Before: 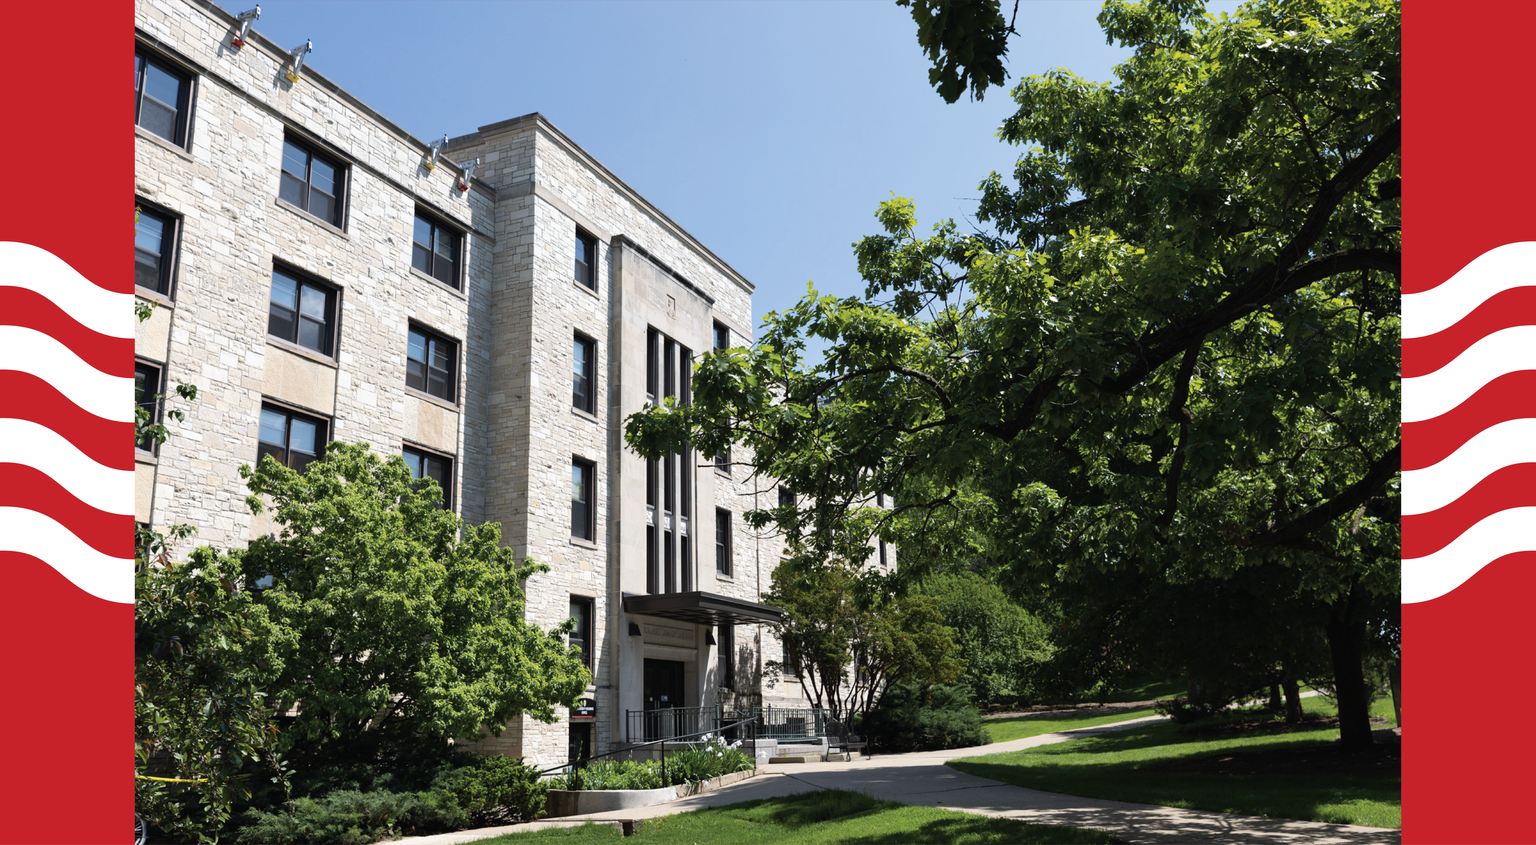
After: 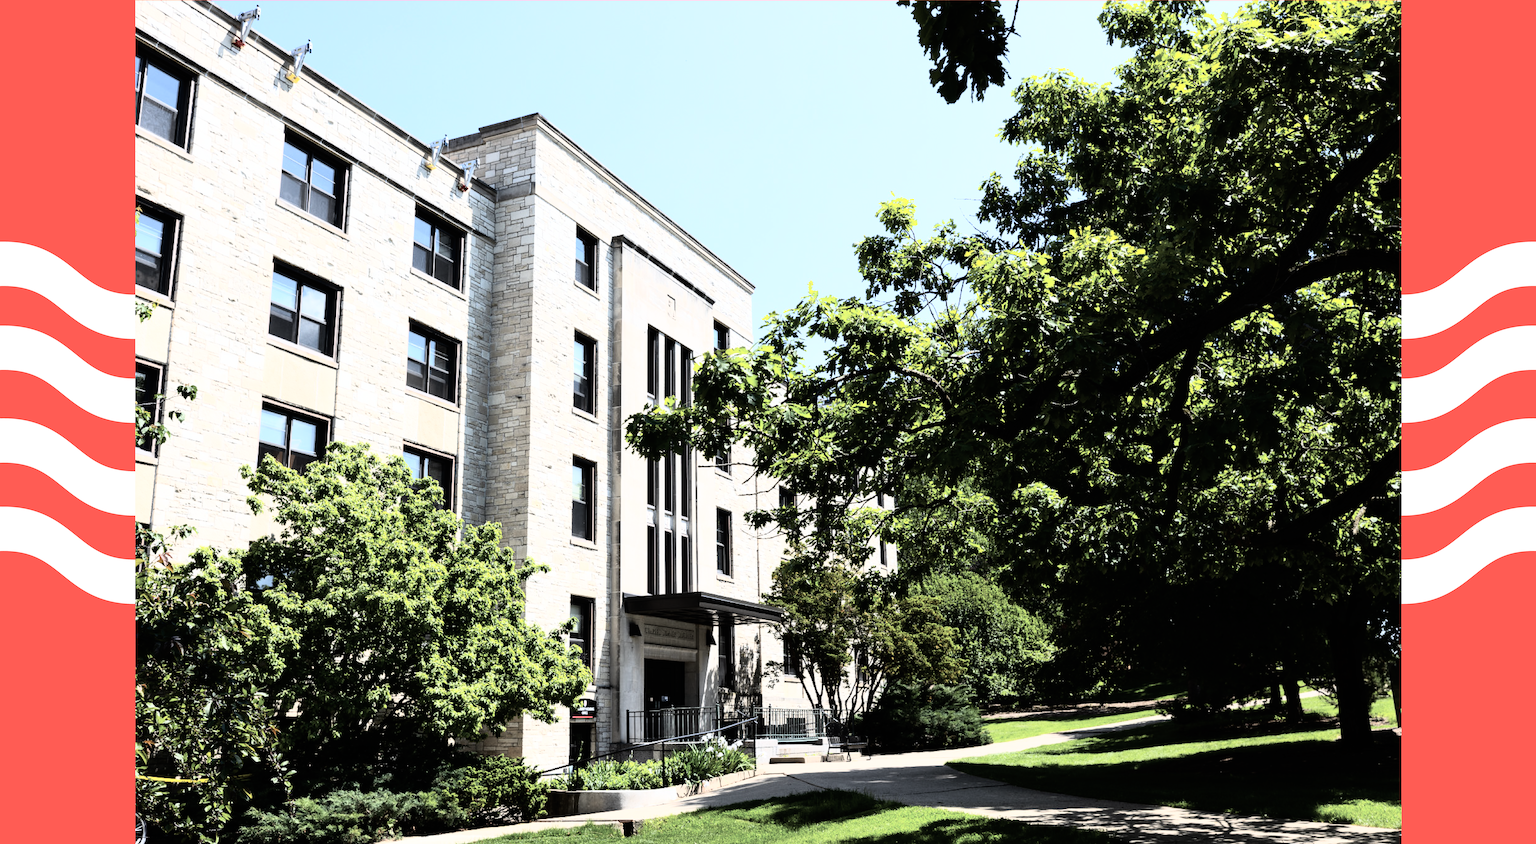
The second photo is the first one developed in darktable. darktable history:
contrast brightness saturation: contrast 0.11, saturation -0.17
rgb curve: curves: ch0 [(0, 0) (0.21, 0.15) (0.24, 0.21) (0.5, 0.75) (0.75, 0.96) (0.89, 0.99) (1, 1)]; ch1 [(0, 0.02) (0.21, 0.13) (0.25, 0.2) (0.5, 0.67) (0.75, 0.9) (0.89, 0.97) (1, 1)]; ch2 [(0, 0.02) (0.21, 0.13) (0.25, 0.2) (0.5, 0.67) (0.75, 0.9) (0.89, 0.97) (1, 1)], compensate middle gray true
sharpen: on, module defaults
